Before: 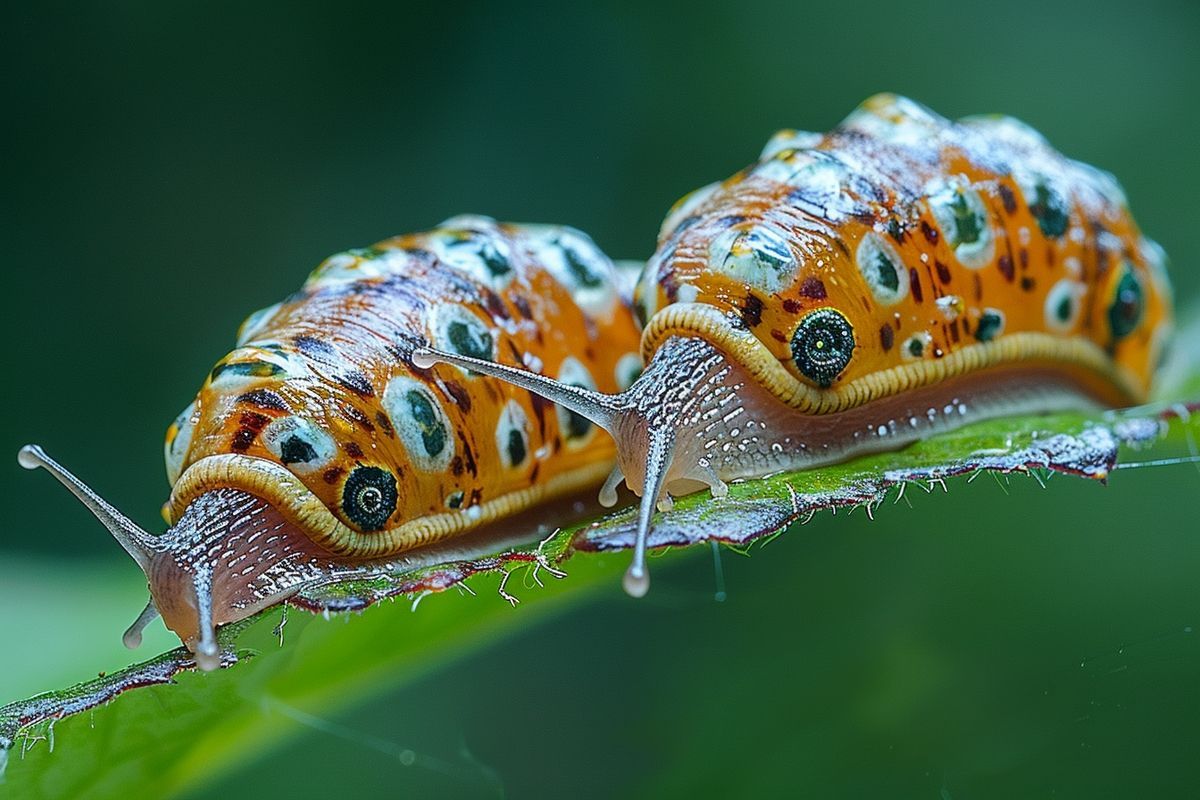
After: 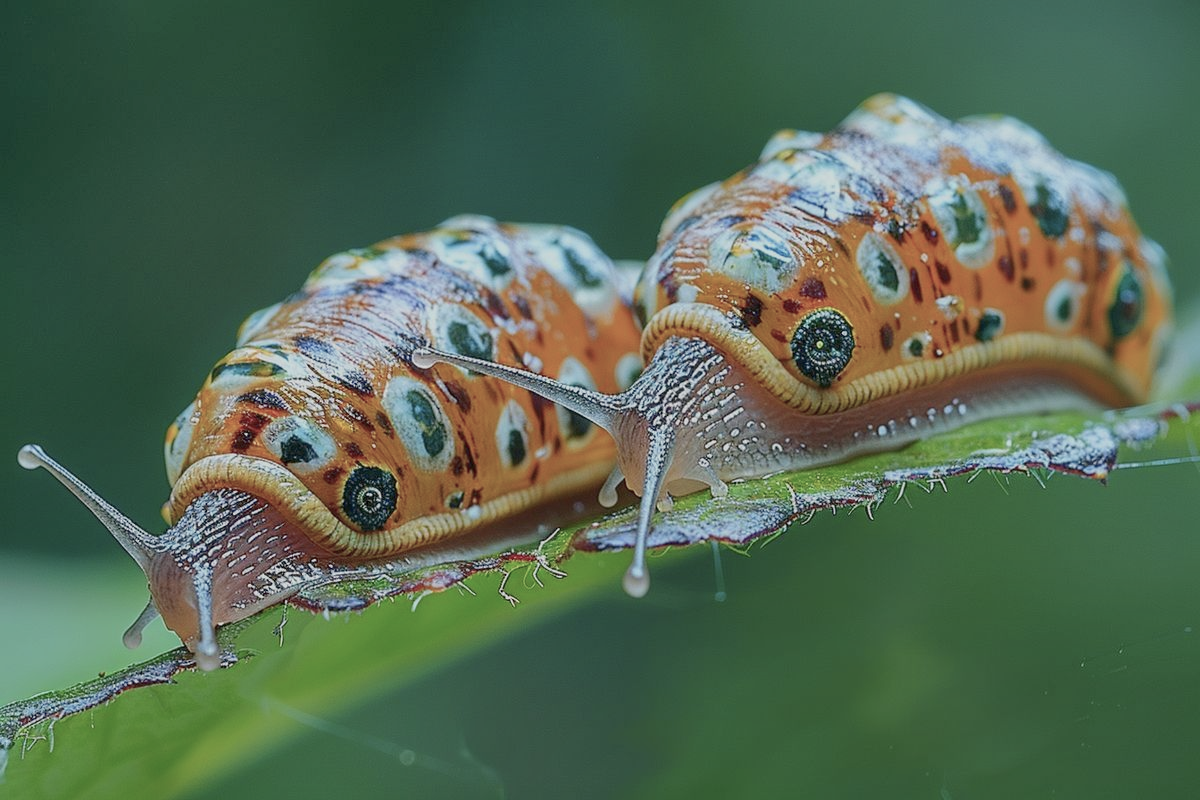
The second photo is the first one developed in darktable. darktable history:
color balance rgb: perceptual saturation grading › global saturation -27.94%, hue shift -2.27°, contrast -21.26%
shadows and highlights: soften with gaussian
